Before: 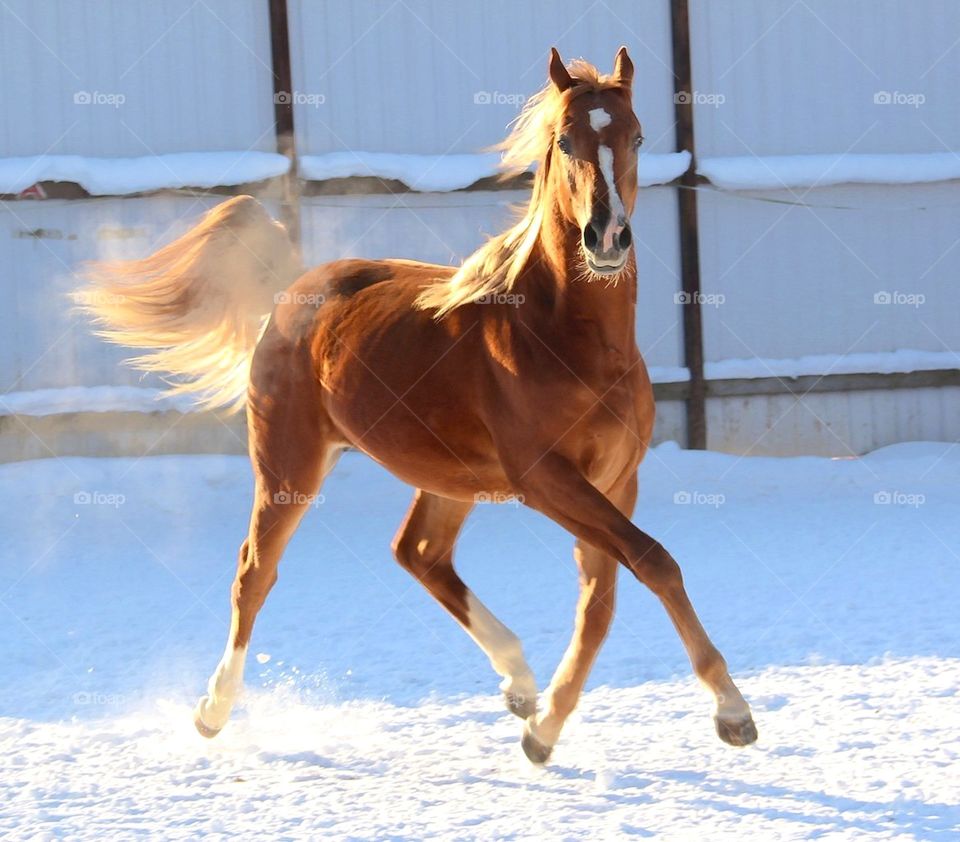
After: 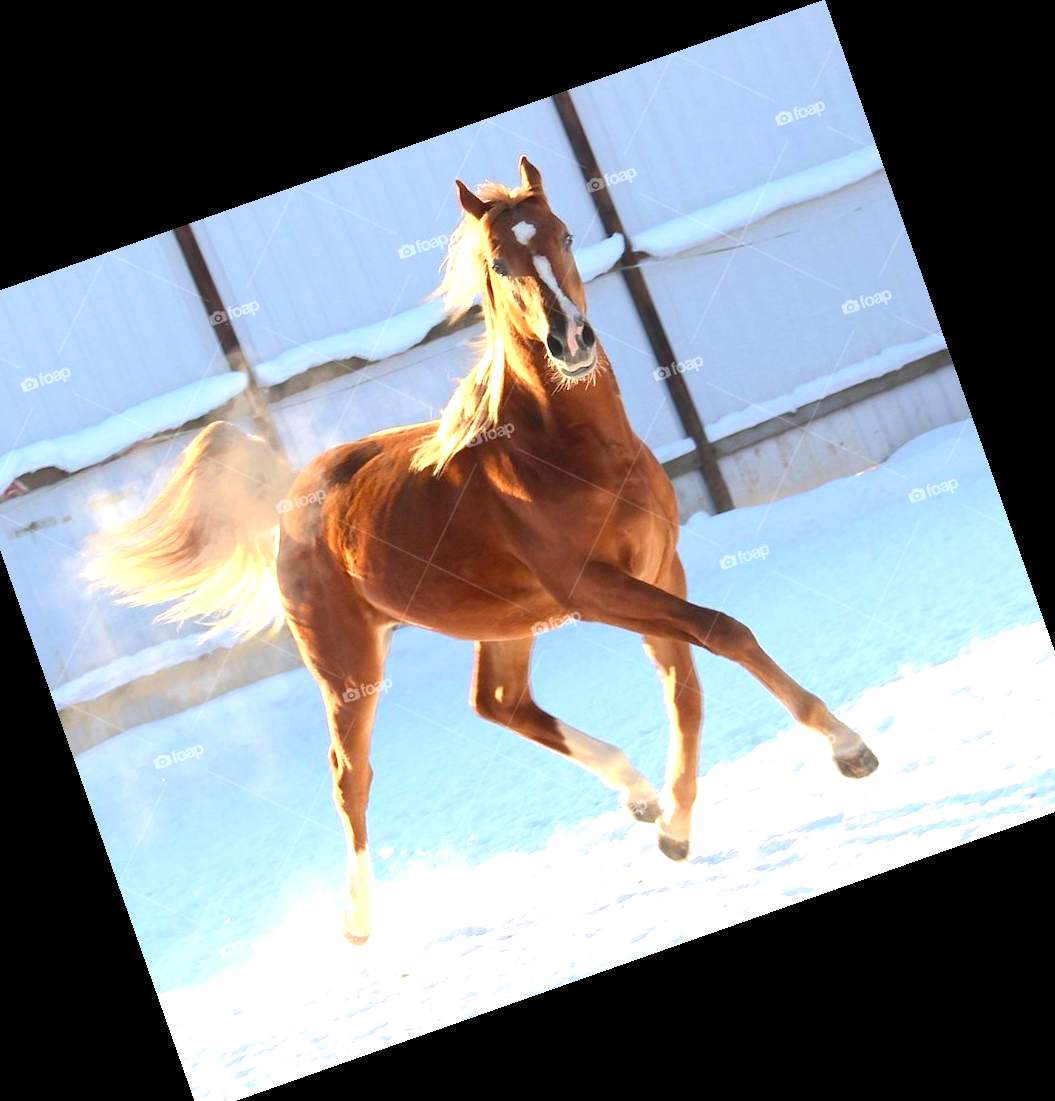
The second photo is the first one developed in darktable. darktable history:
exposure: exposure 0.661 EV, compensate highlight preservation false
crop and rotate: angle 19.43°, left 6.812%, right 4.125%, bottom 1.087%
